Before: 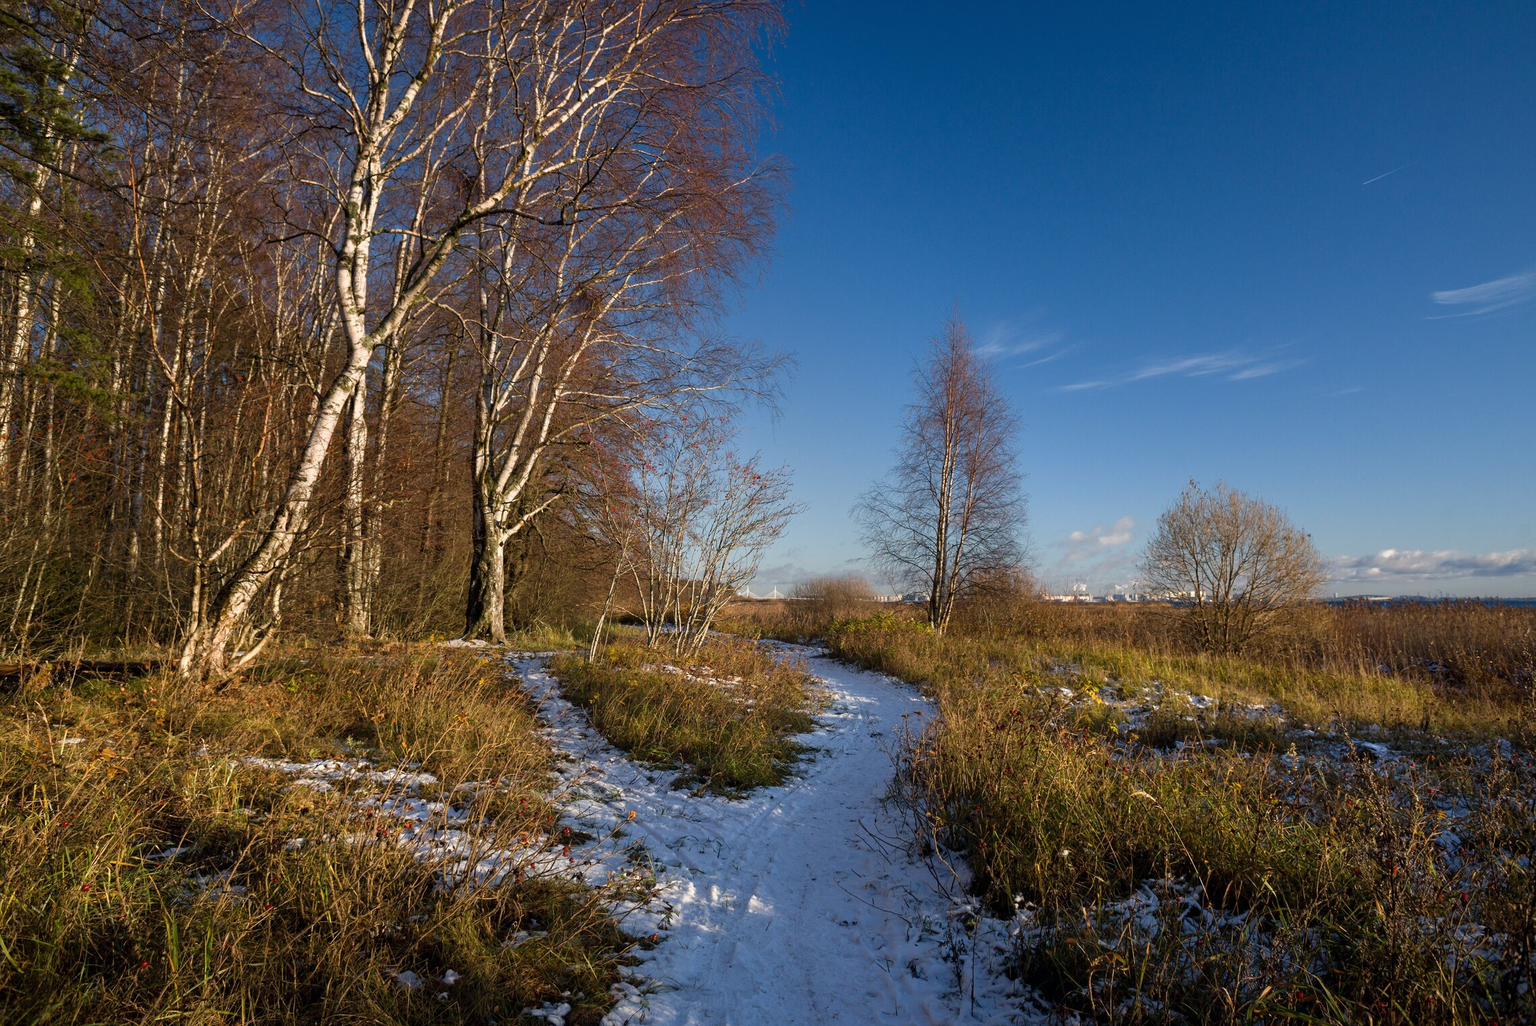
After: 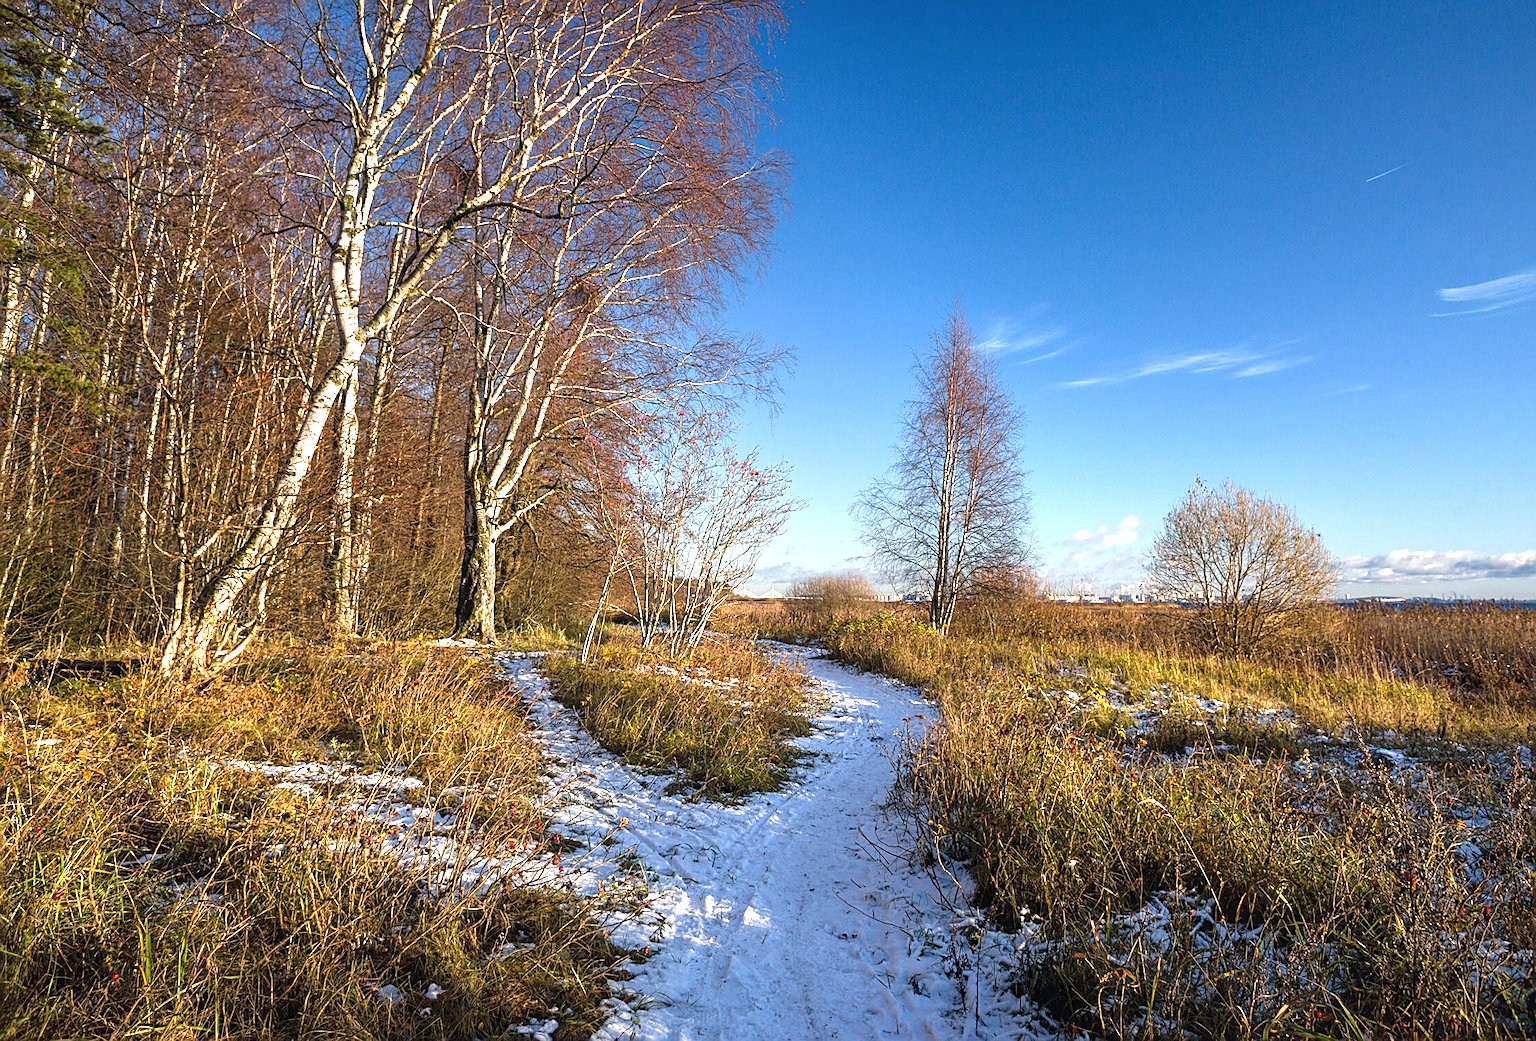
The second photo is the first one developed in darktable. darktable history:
exposure: black level correction -0.002, exposure 1.115 EV, compensate highlight preservation false
local contrast: on, module defaults
rotate and perspective: rotation 0.226°, lens shift (vertical) -0.042, crop left 0.023, crop right 0.982, crop top 0.006, crop bottom 0.994
sharpen: amount 0.75
